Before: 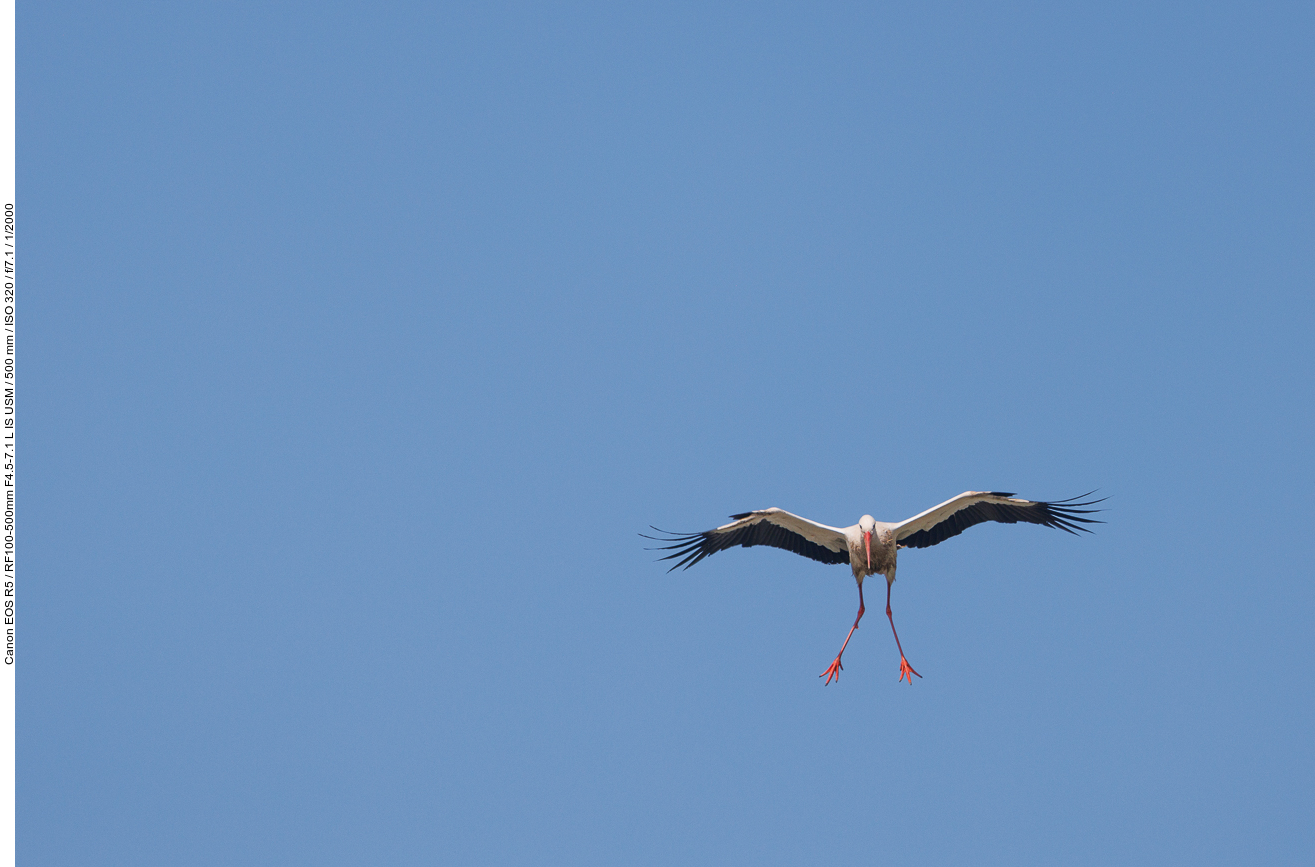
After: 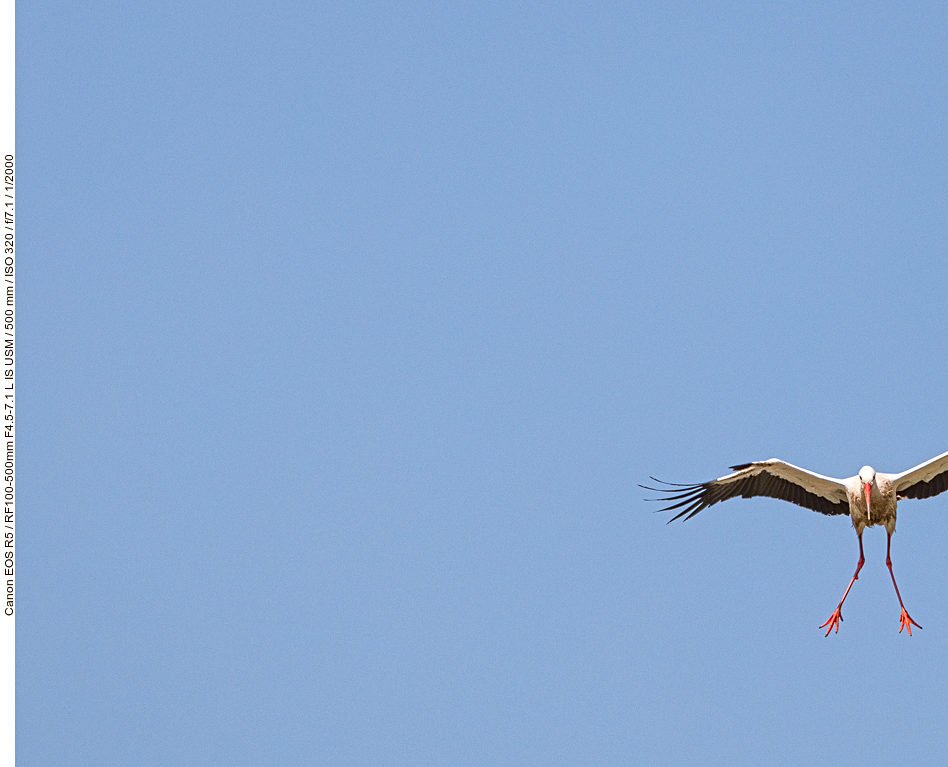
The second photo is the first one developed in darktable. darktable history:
tone equalizer: edges refinement/feathering 500, mask exposure compensation -1.57 EV, preserve details no
exposure: compensate exposure bias true, compensate highlight preservation false
crop: top 5.757%, right 27.903%, bottom 5.736%
base curve: preserve colors none
contrast equalizer: octaves 7, y [[0.5, 0.5, 0.5, 0.539, 0.64, 0.611], [0.5 ×6], [0.5 ×6], [0 ×6], [0 ×6]]
color correction: highlights a* -0.356, highlights b* 0.183, shadows a* 4.8, shadows b* 20.4
levels: levels [0, 0.435, 0.917]
